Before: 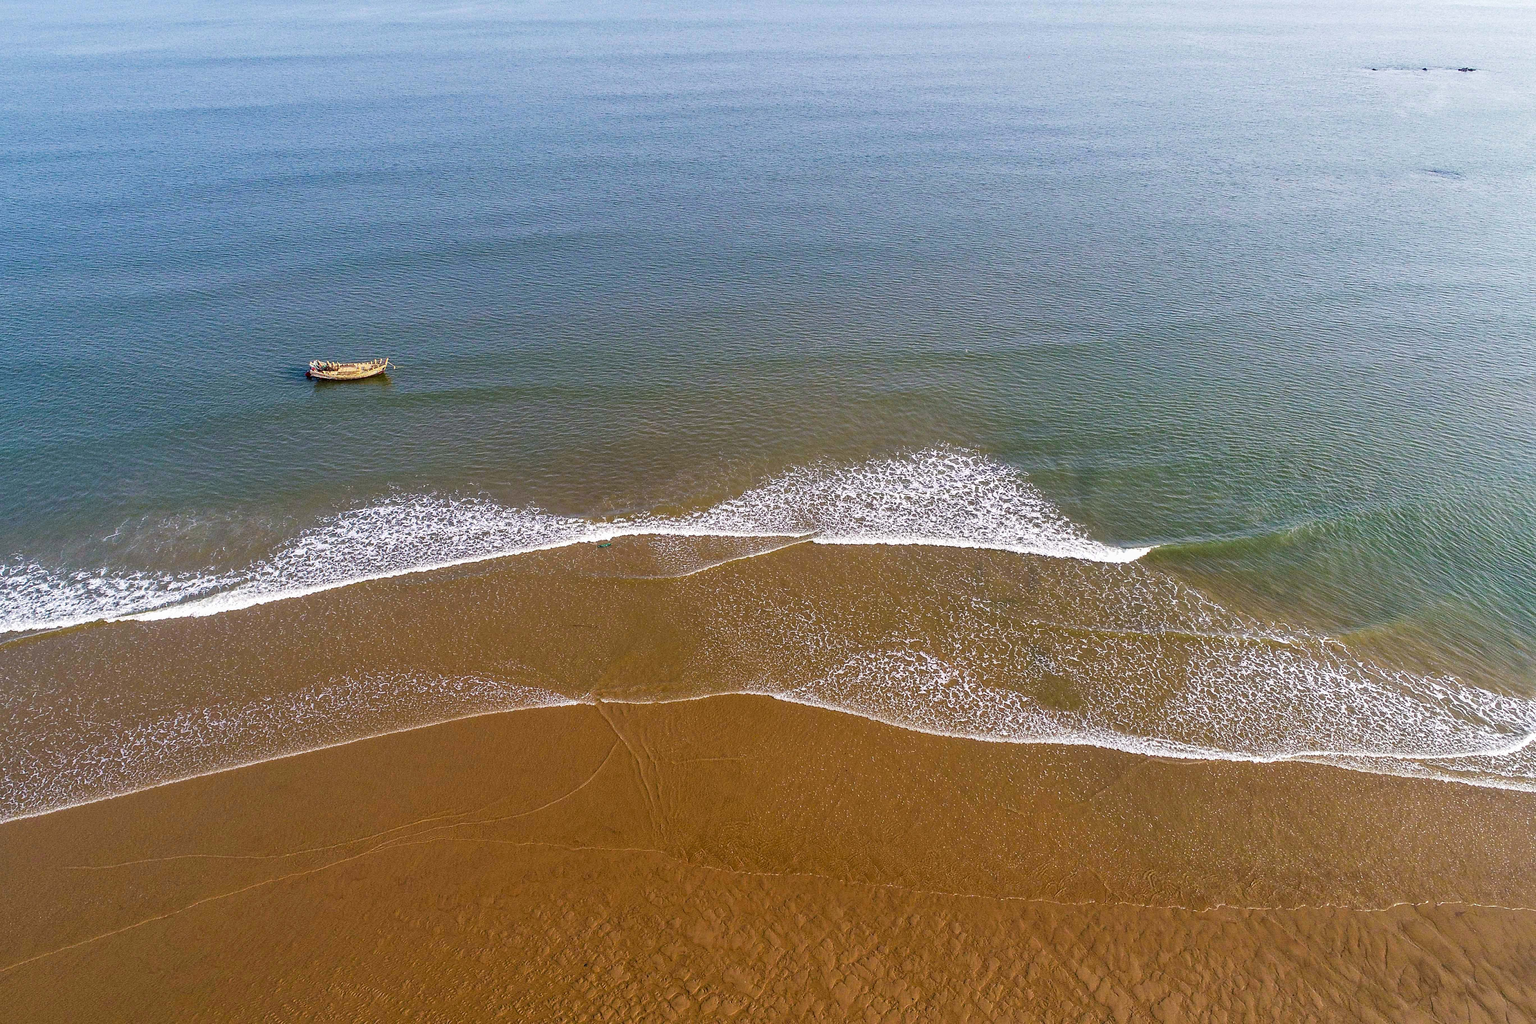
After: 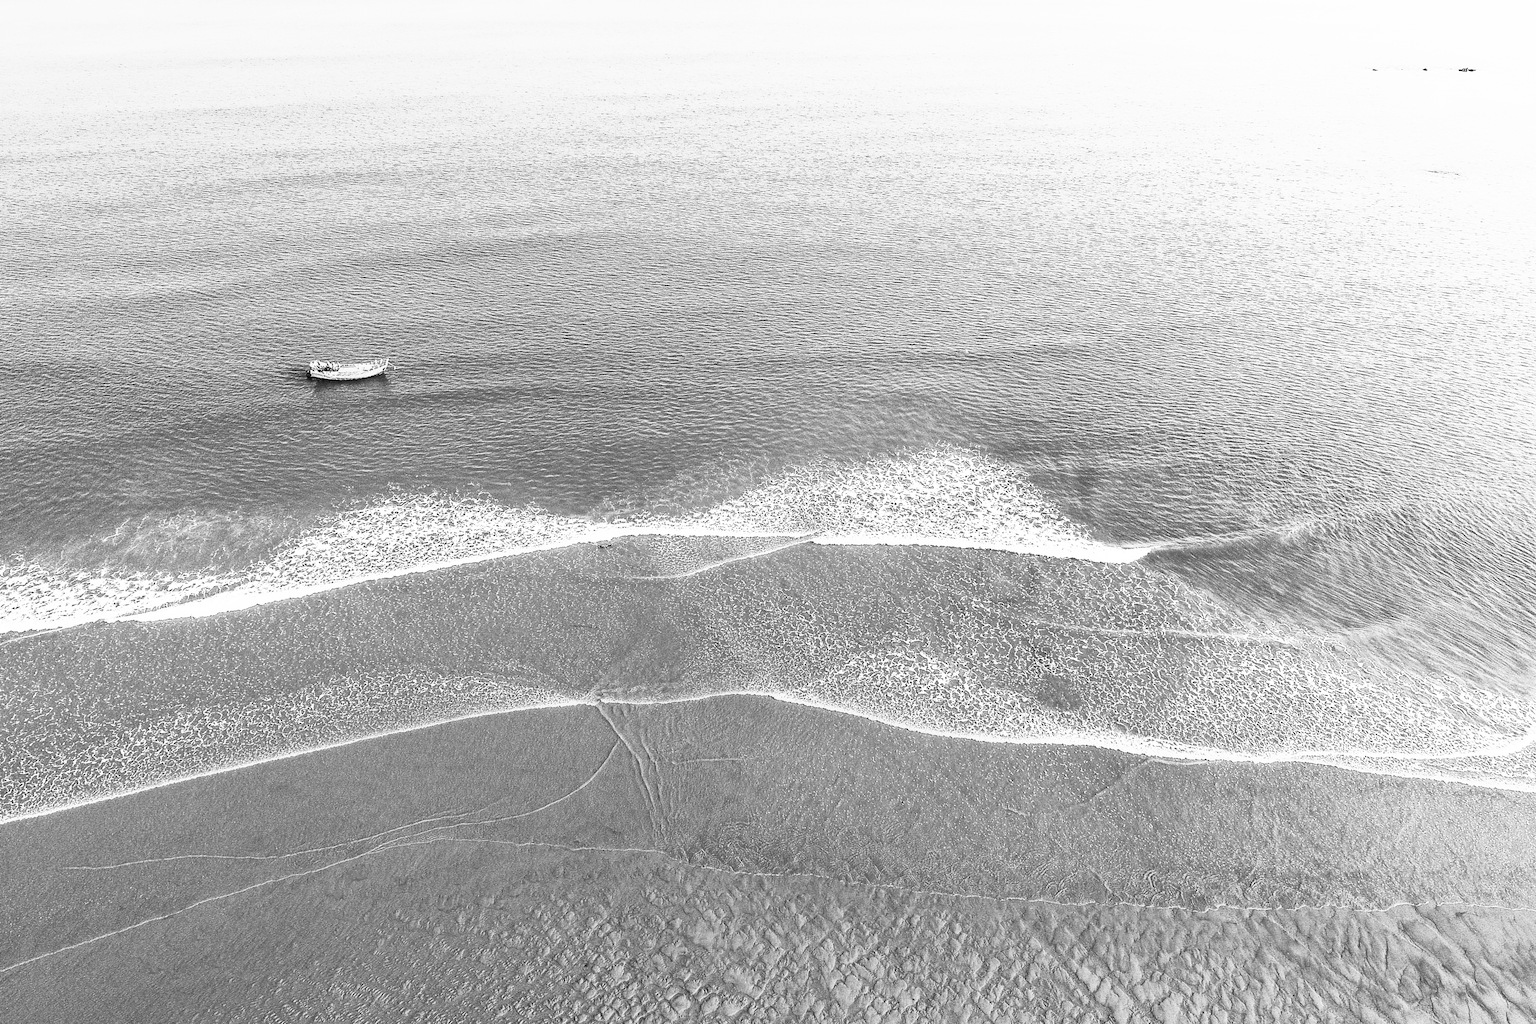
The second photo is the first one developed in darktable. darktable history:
monochrome: on, module defaults
contrast brightness saturation: contrast 1, brightness 1, saturation 1
